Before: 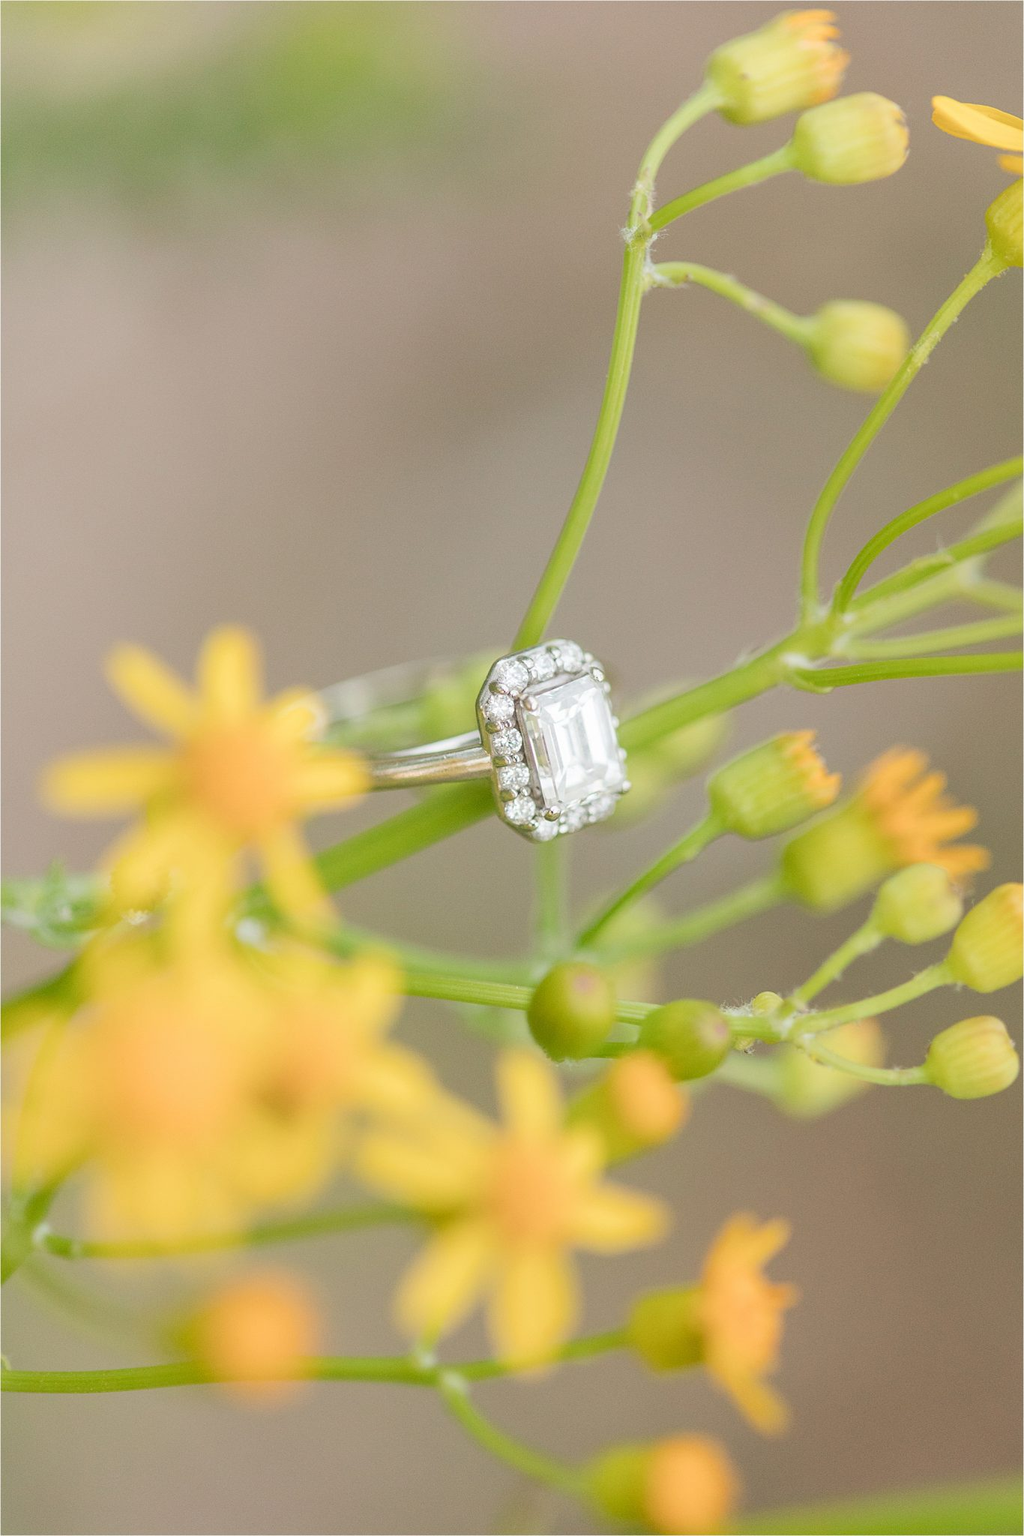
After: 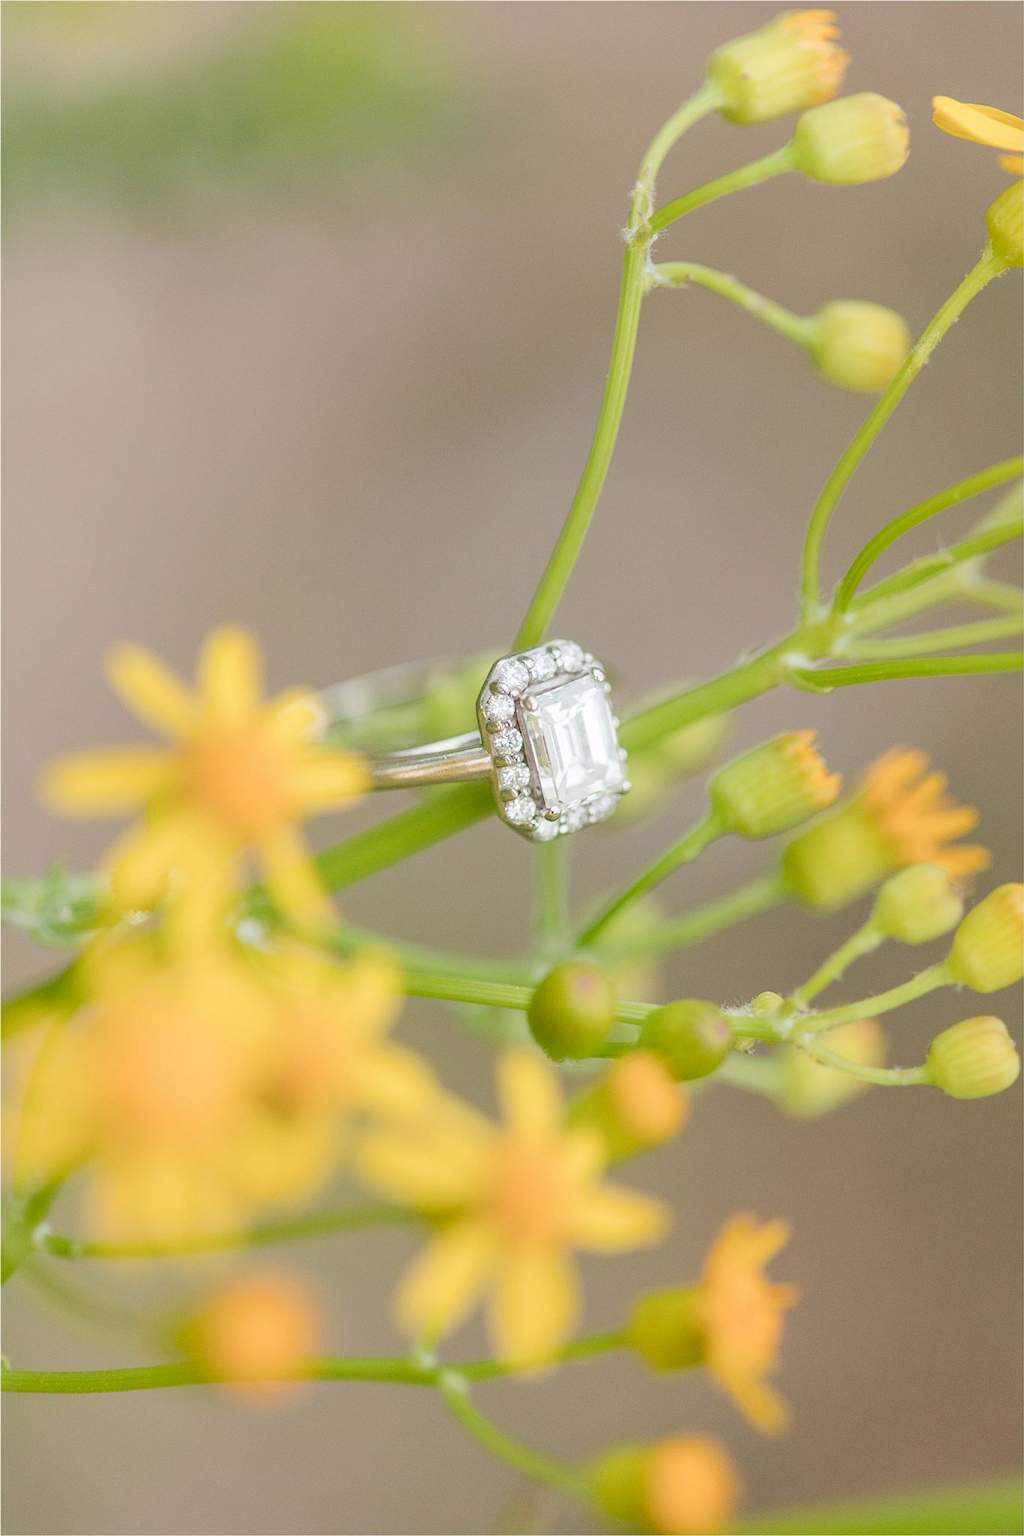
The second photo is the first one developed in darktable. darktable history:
exposure: black level correction 0.006, compensate highlight preservation false
